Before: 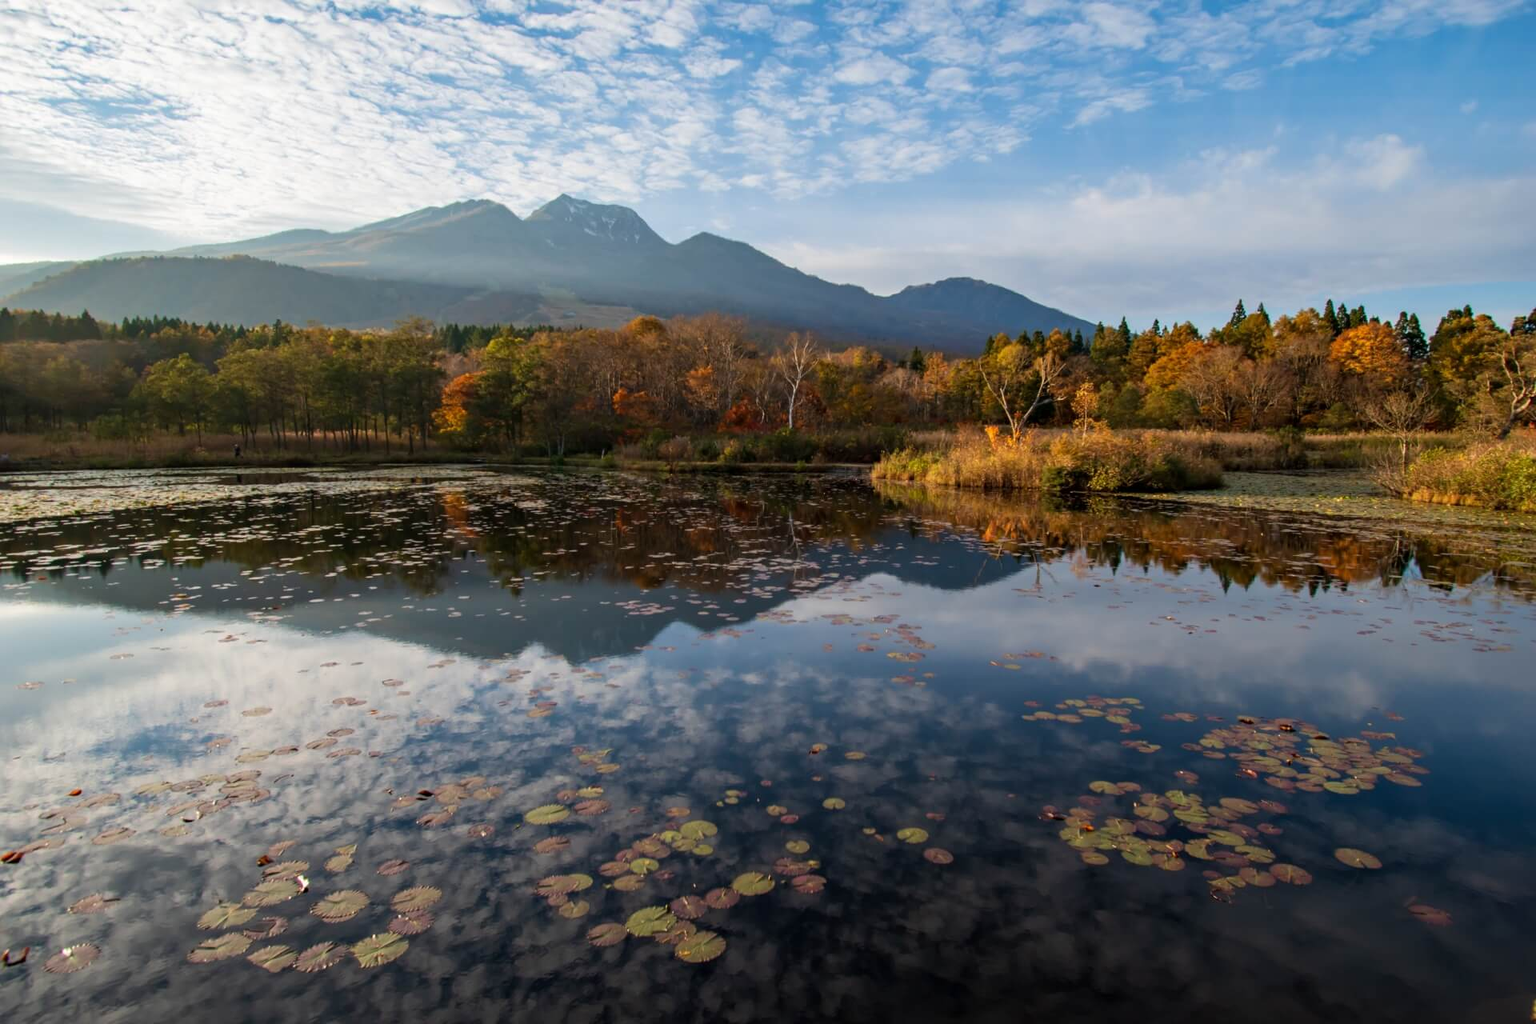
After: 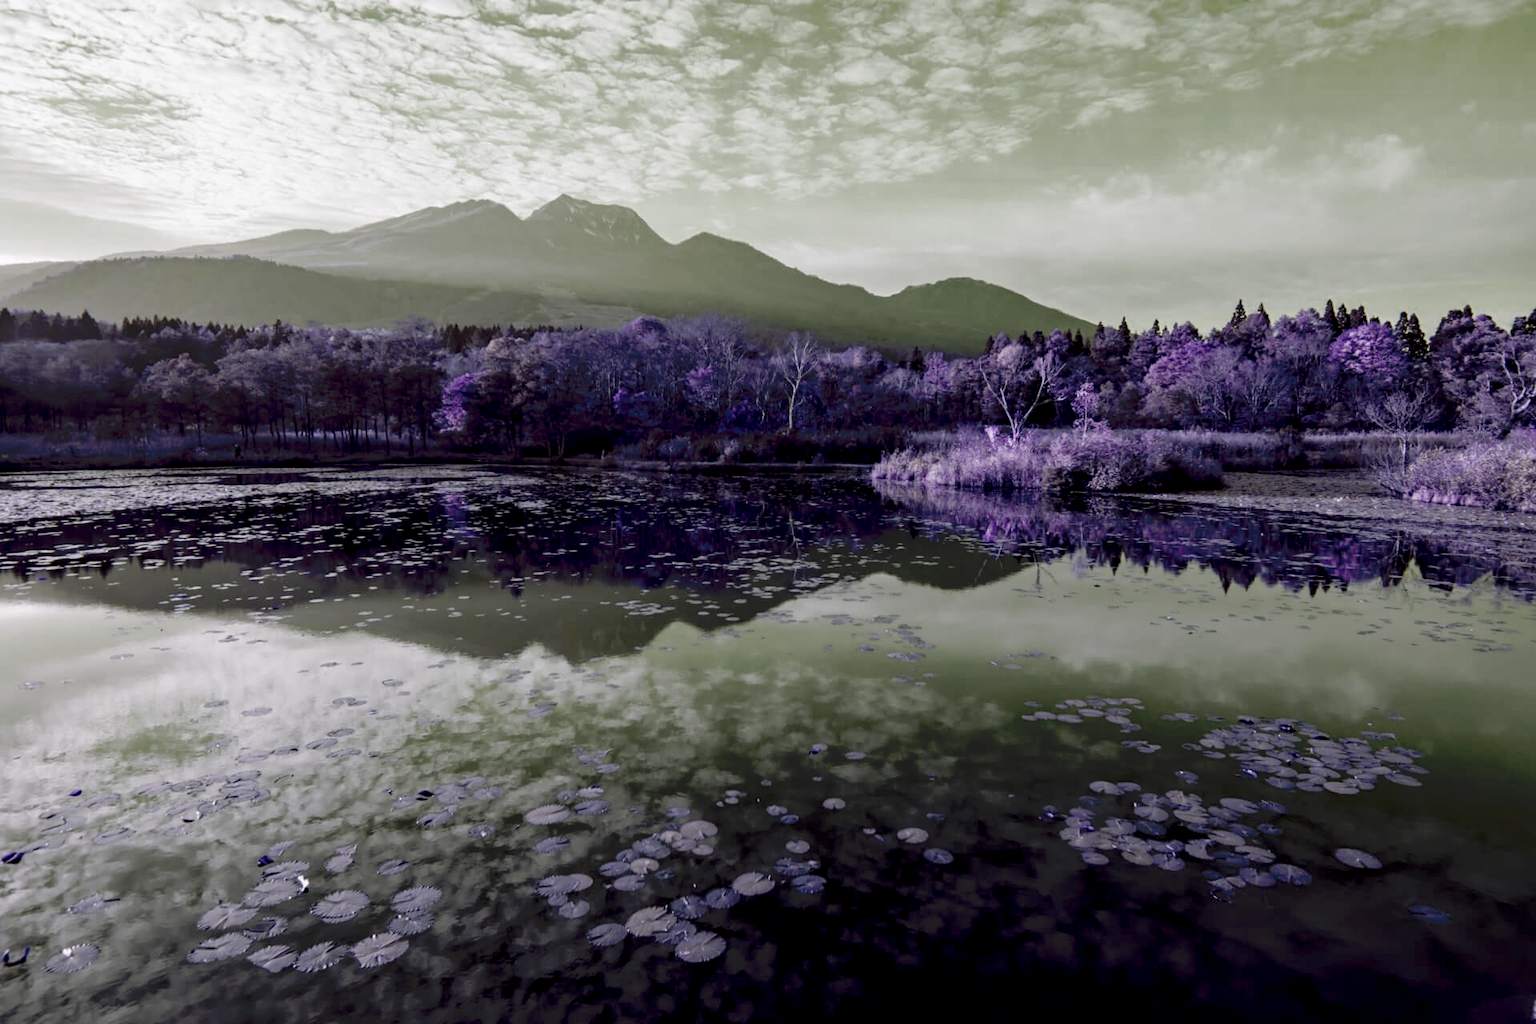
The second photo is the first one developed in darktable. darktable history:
tone curve: curves: ch0 [(0, 0) (0.003, 0.004) (0.011, 0.005) (0.025, 0.014) (0.044, 0.037) (0.069, 0.059) (0.1, 0.096) (0.136, 0.116) (0.177, 0.133) (0.224, 0.177) (0.277, 0.255) (0.335, 0.319) (0.399, 0.385) (0.468, 0.457) (0.543, 0.545) (0.623, 0.621) (0.709, 0.705) (0.801, 0.801) (0.898, 0.901) (1, 1)], preserve colors none
color look up table: target L [93.03, 92.57, 92.48, 79.72, 60.66, 62.6, 52.45, 64.97, 52, 60.18, 49.66, 14.53, 26.92, 200.8, 85.37, 78.08, 67.01, 77.44, 61.49, 71.3, 56.89, 33.81, 46.95, 40.05, 46.4, 15.6, 29.7, 19.07, 6.698, 84.46, 78.53, 65.77, 60.37, 66.9, 52.12, 51.25, 47.43, 29.85, 40.93, 40.02, 30.03, 15.47, 16.99, 8.463, 81.37, 86.47, 75.02, 66.91, 51.06], target a [3.635, -0.519, 11.43, -0.002, 19.46, 3.458, 16.21, 9.366, 7.049, -1.023, 2.981, 29.17, 0.192, 0, 8.913, 2.796, 19.26, 10.12, 14.79, 0.946, 8.677, 29.81, 5.738, 17.59, 7.336, 35.76, 7.758, 21, 13.56, -5.484, -2.75, -7.747, -2.242, -7.299, -2.417, -15.23, -9.963, -14.08, -6.481, -1.935, -11.31, -17.48, -29.32, -12.16, -4.482, -7.752, -0.811, -6.752, -5.298], target b [-1.516, 4.126, -7.714, 9.962, -4.32, 18.12, 9.249, -4.239, 4.692, 18.52, -0.569, 8.242, 20.57, -0.001, -8.147, -5.774, -28.95, -11.33, -26.7, -19.35, -32.37, -48.31, -16.6, -51.68, -6.067, -48.52, -11.54, -30.07, -30.85, 3.989, -0.891, 0.734, -3.559, -2.69, -16.78, 27.25, 5.041, 5.661, -0.71, 0.032, 10.94, -7.646, 23.04, 7.326, 19.92, 18.13, 4.817, 12.45, 18.12], num patches 49
